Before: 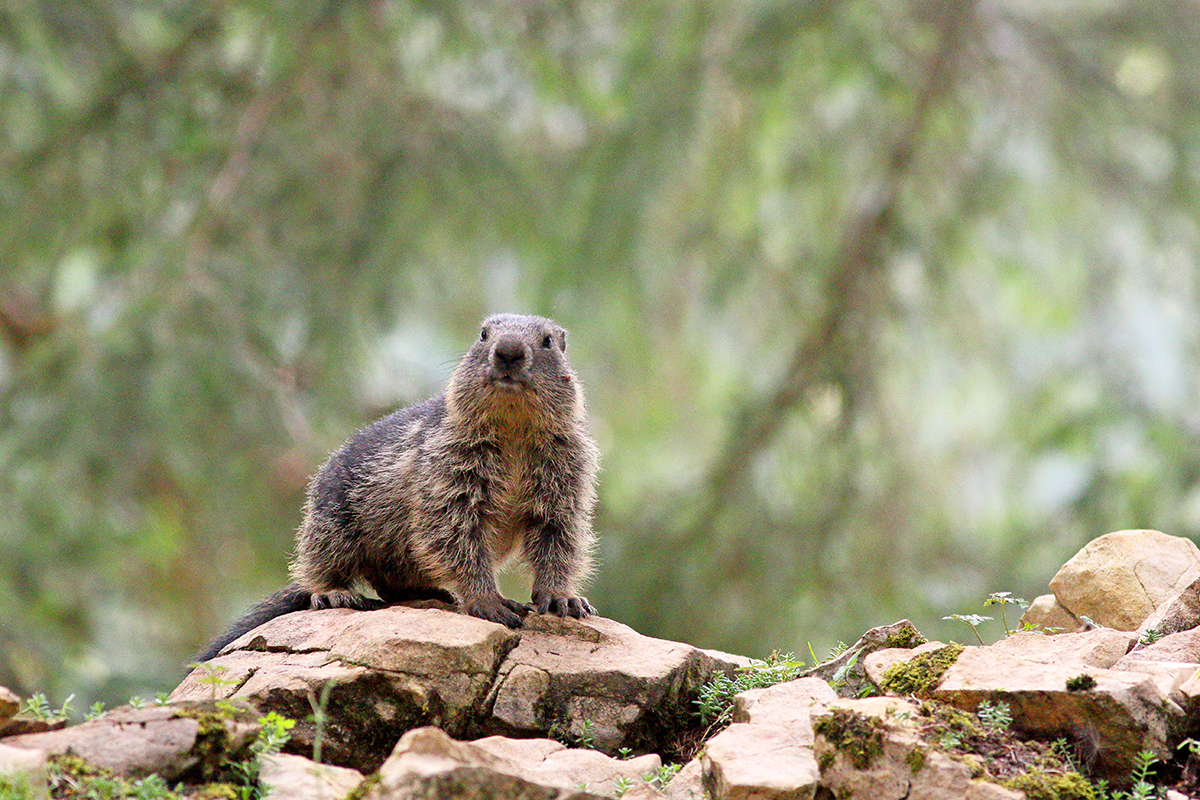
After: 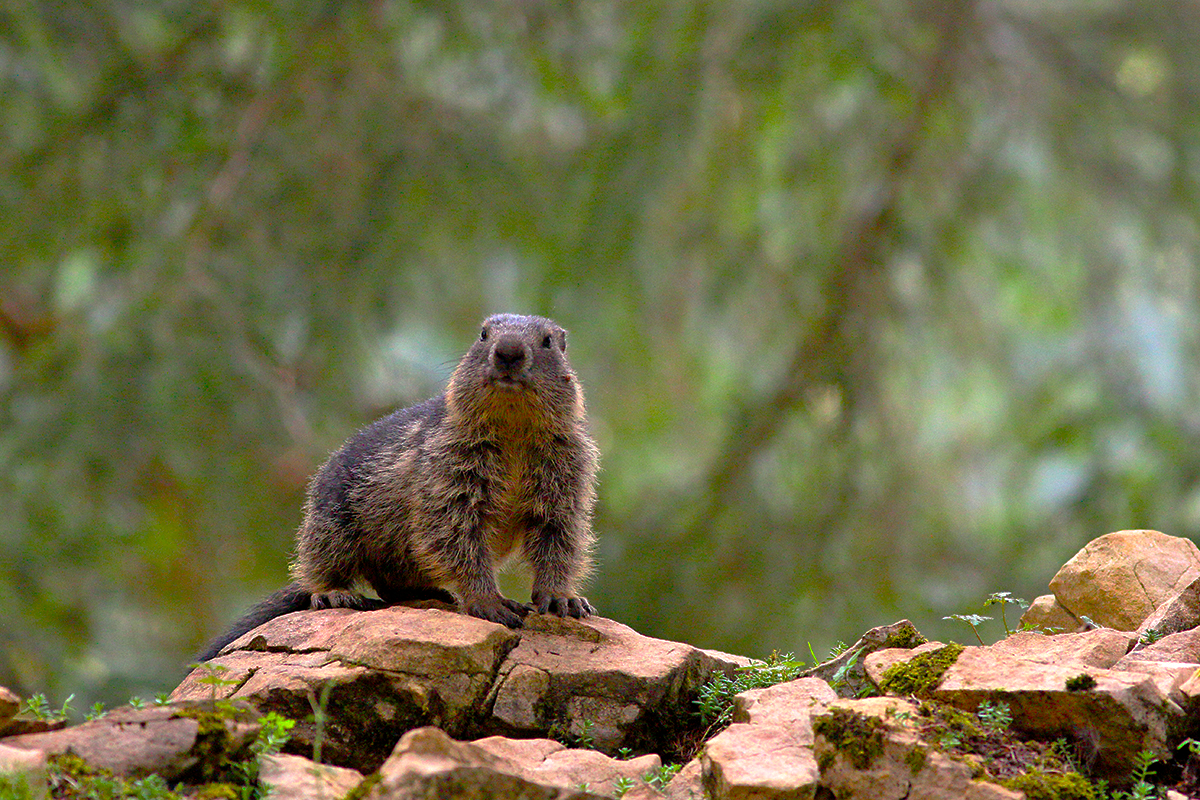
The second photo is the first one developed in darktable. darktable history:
base curve: curves: ch0 [(0, 0) (0.826, 0.587) (1, 1)], preserve colors none
color balance rgb: shadows fall-off 299.94%, white fulcrum 1.99 EV, highlights fall-off 298.949%, perceptual saturation grading › global saturation 20%, perceptual saturation grading › highlights -24.995%, perceptual saturation grading › shadows 49.97%, mask middle-gray fulcrum 99.369%, global vibrance 5.442%, contrast gray fulcrum 38.407%, contrast 3.703%
